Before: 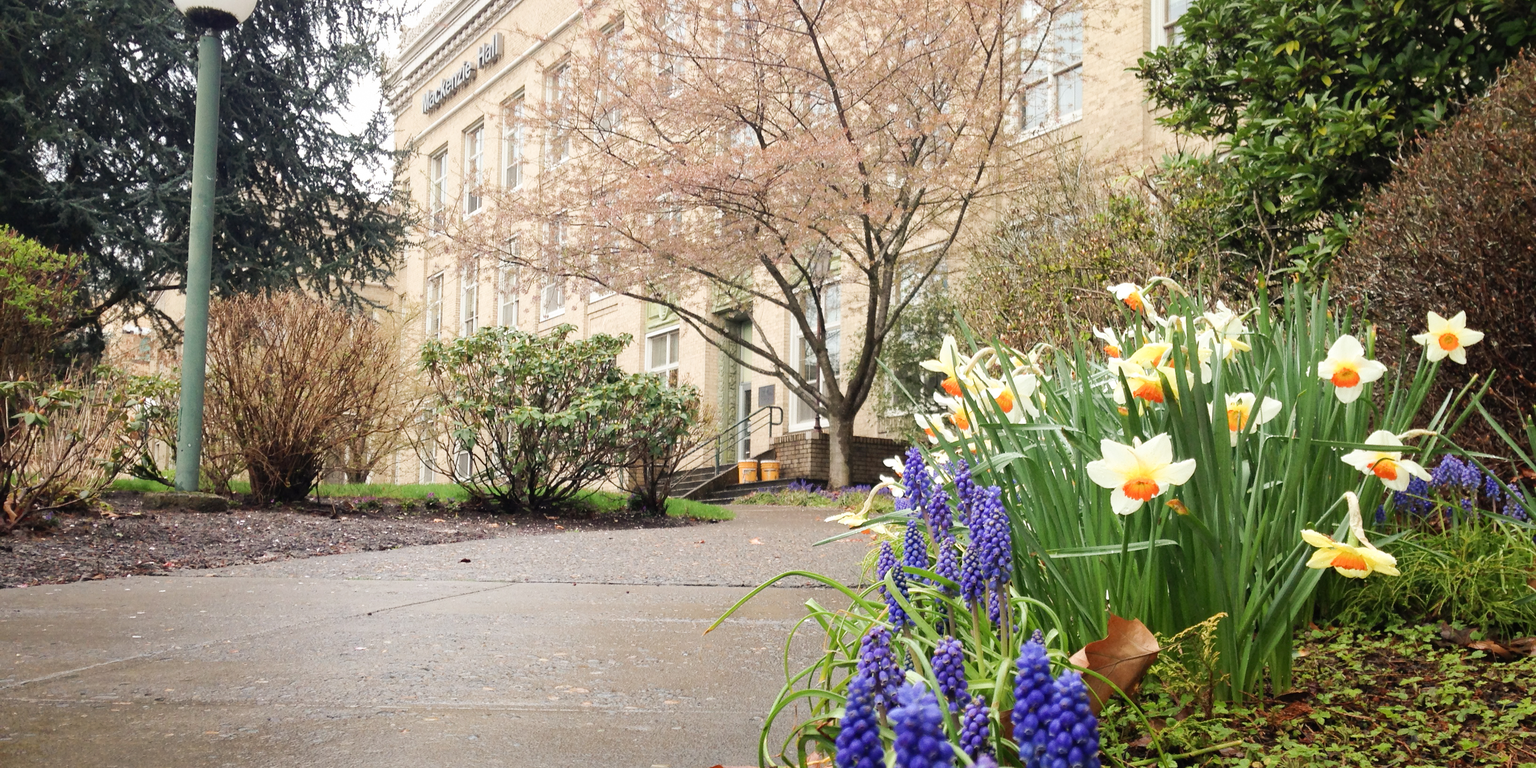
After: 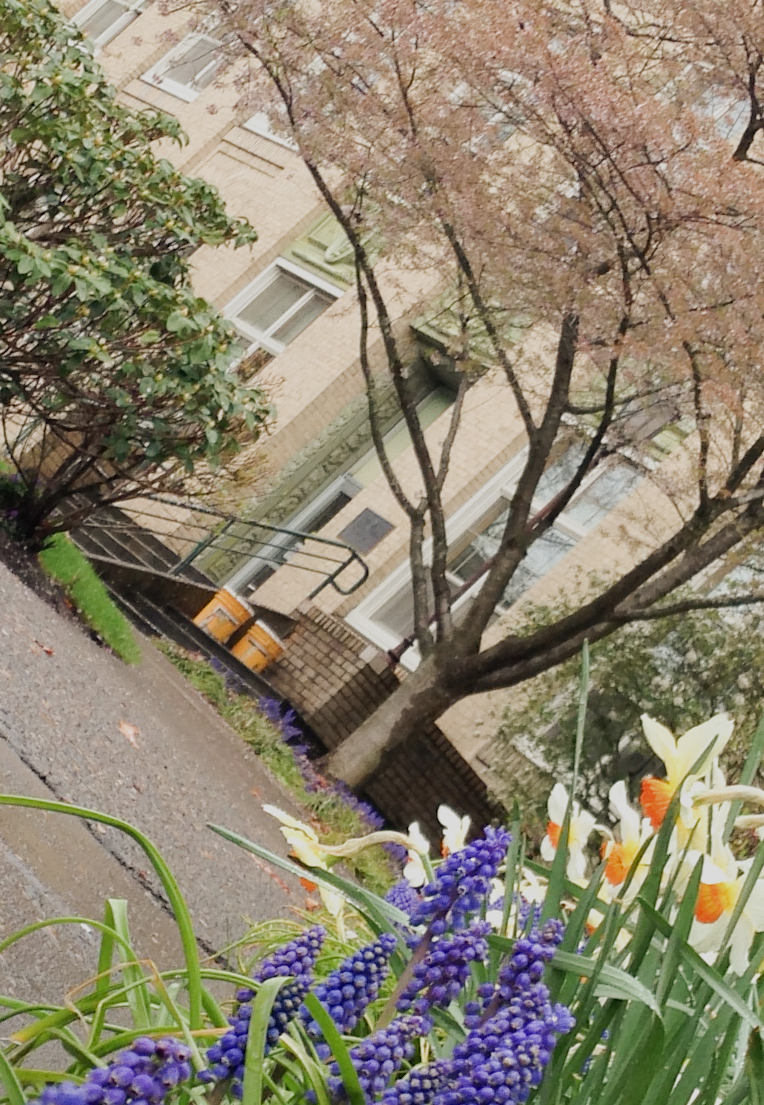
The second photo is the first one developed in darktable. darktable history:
crop and rotate: angle -45.49°, top 16.623%, right 0.959%, bottom 11.723%
exposure: exposure -0.493 EV, compensate highlight preservation false
